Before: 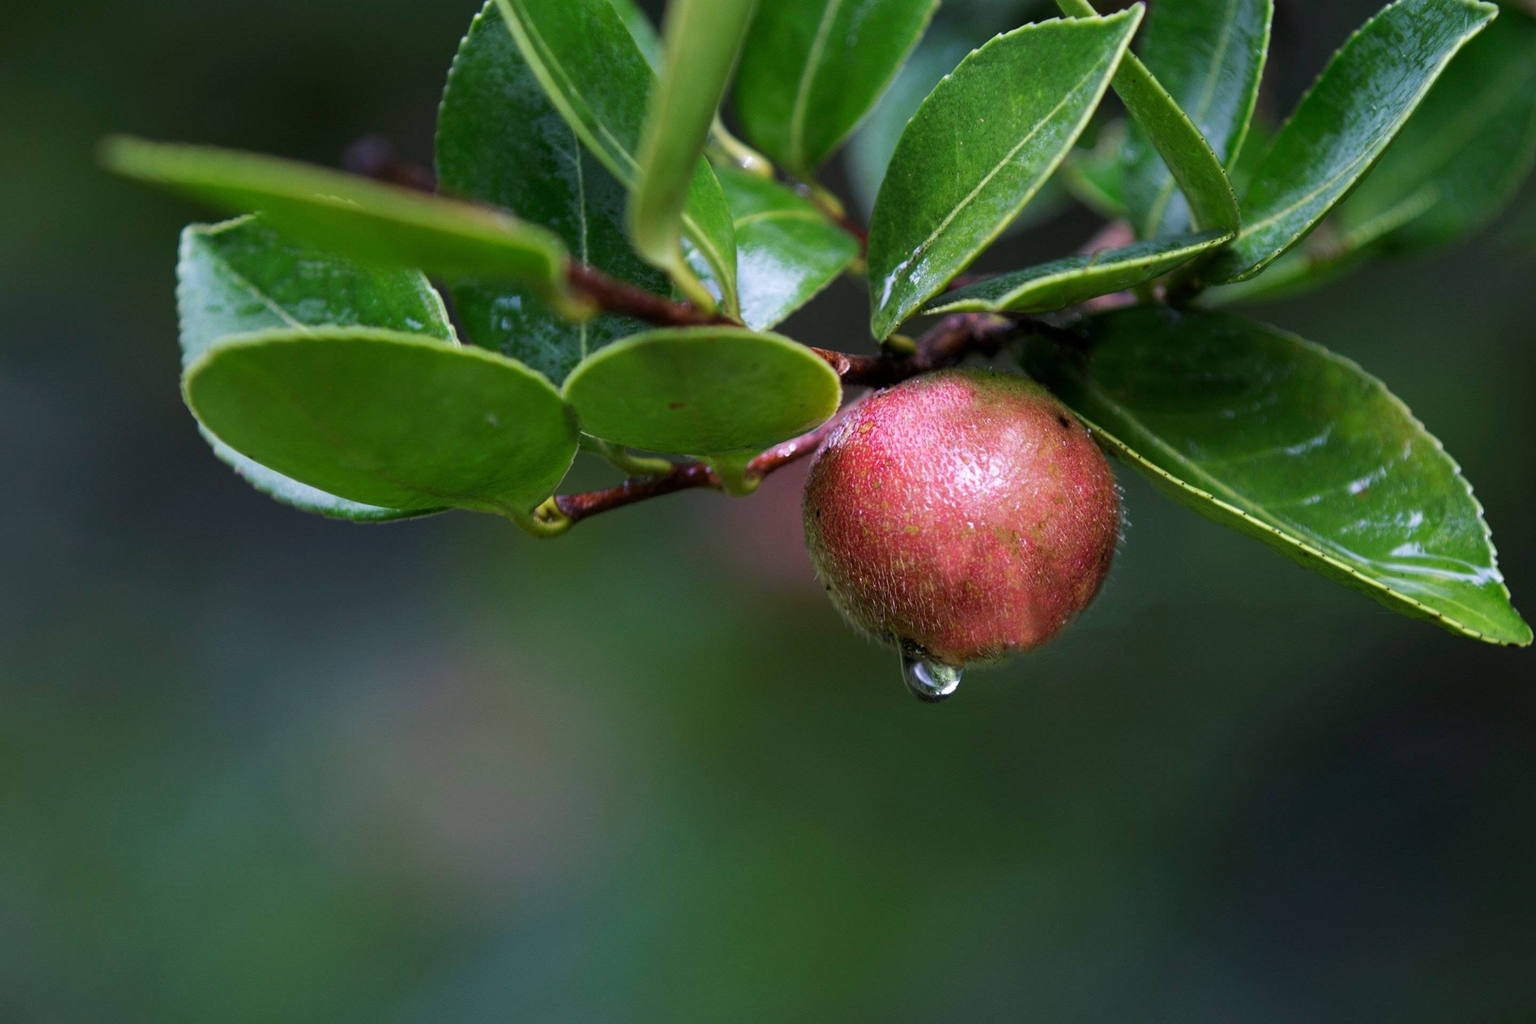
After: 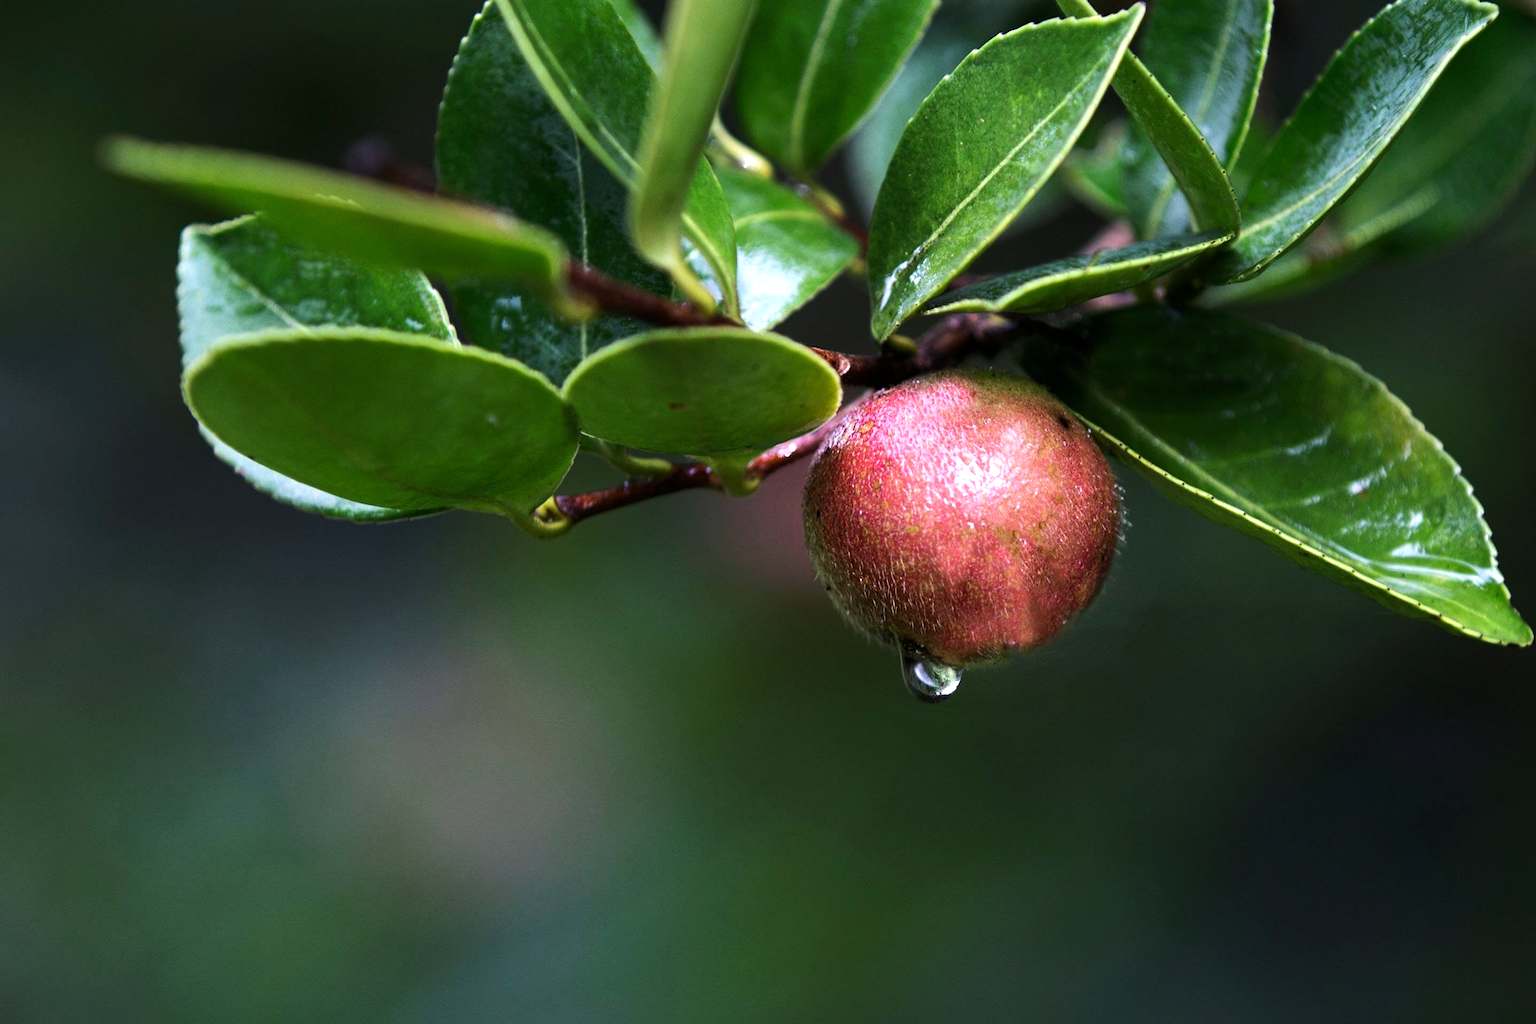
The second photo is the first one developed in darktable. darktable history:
tone equalizer: -8 EV -0.759 EV, -7 EV -0.709 EV, -6 EV -0.59 EV, -5 EV -0.421 EV, -3 EV 0.391 EV, -2 EV 0.6 EV, -1 EV 0.693 EV, +0 EV 0.767 EV, edges refinement/feathering 500, mask exposure compensation -1.57 EV, preserve details no
